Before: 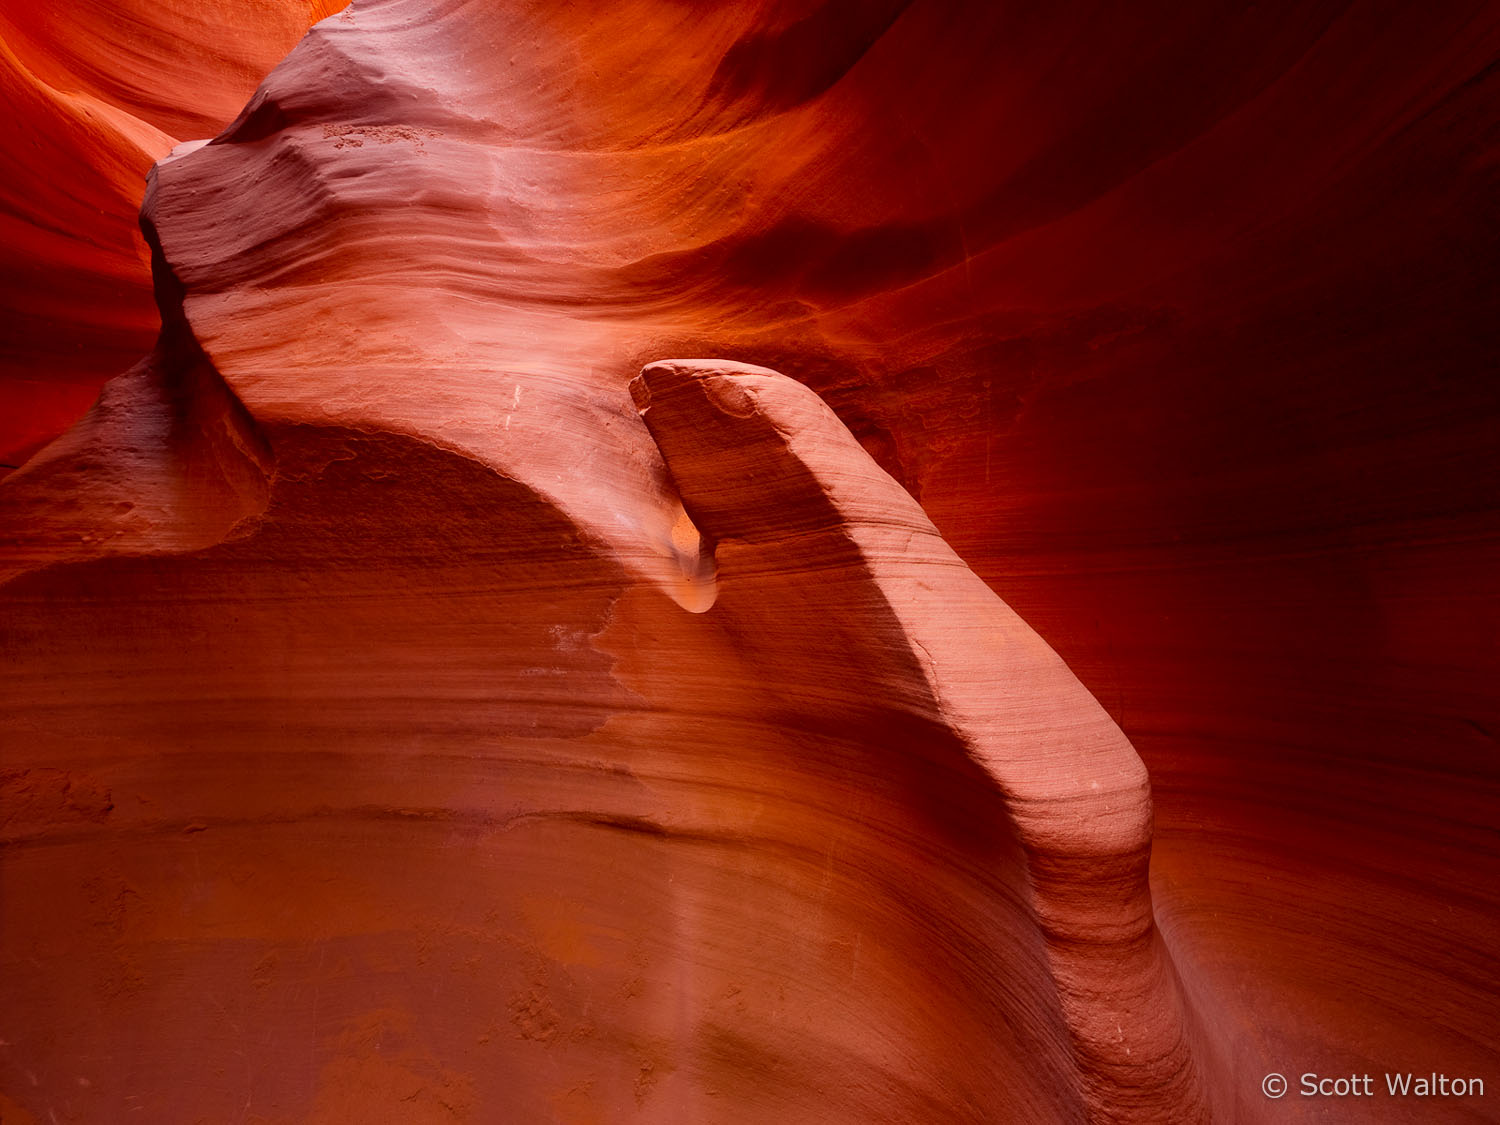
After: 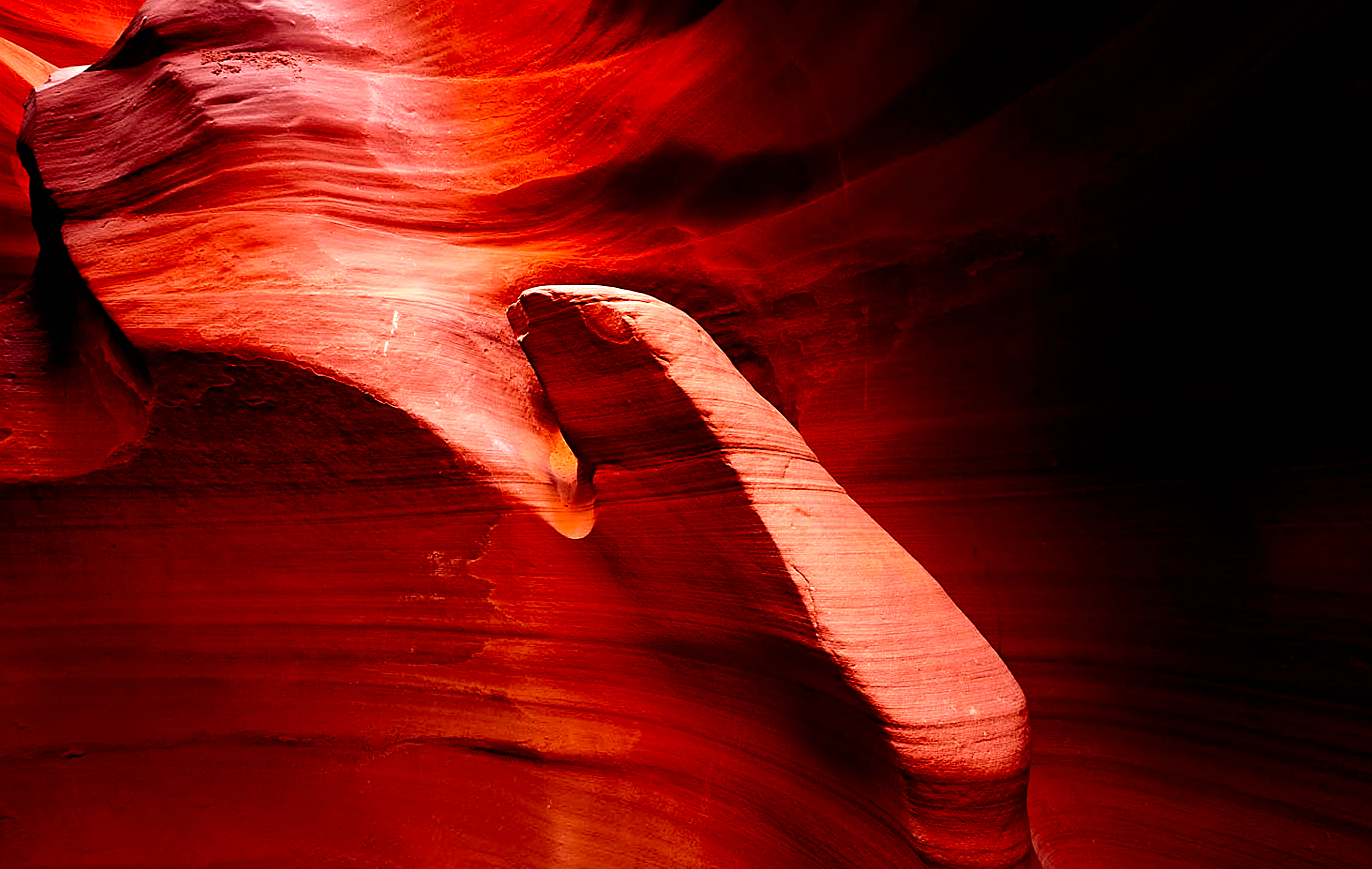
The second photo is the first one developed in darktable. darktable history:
sharpen: on, module defaults
filmic rgb: black relative exposure -8.2 EV, white relative exposure 2.2 EV, threshold 3 EV, hardness 7.11, latitude 85.74%, contrast 1.696, highlights saturation mix -4%, shadows ↔ highlights balance -2.69%, preserve chrominance no, color science v5 (2021), contrast in shadows safe, contrast in highlights safe, enable highlight reconstruction true
crop: left 8.155%, top 6.611%, bottom 15.385%
